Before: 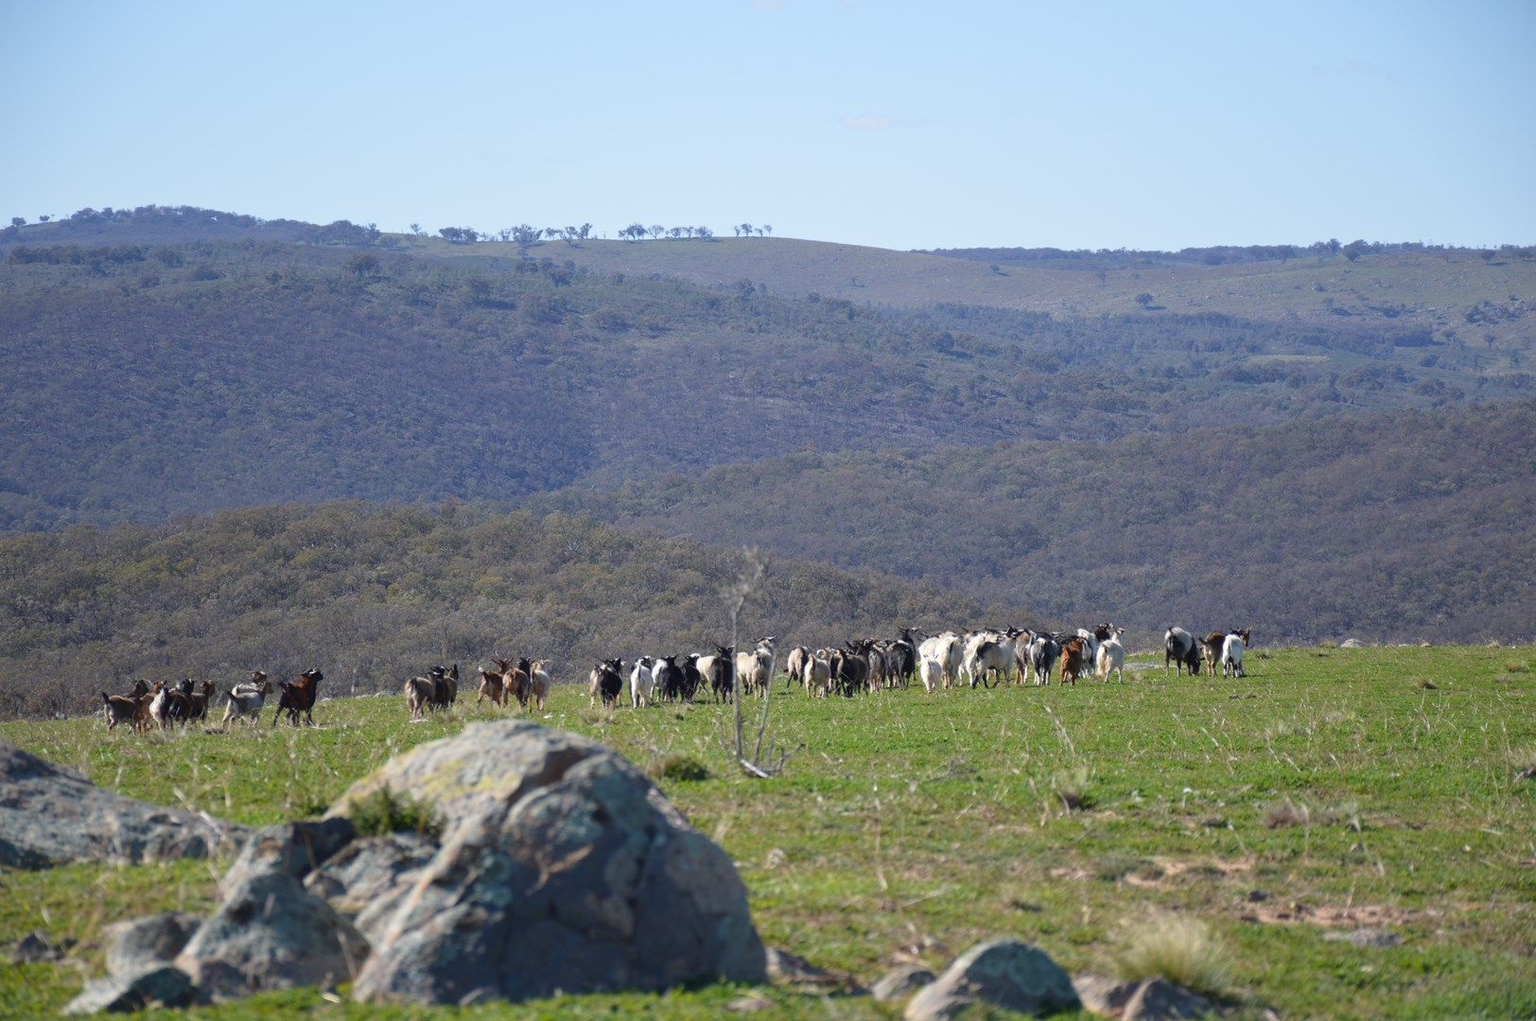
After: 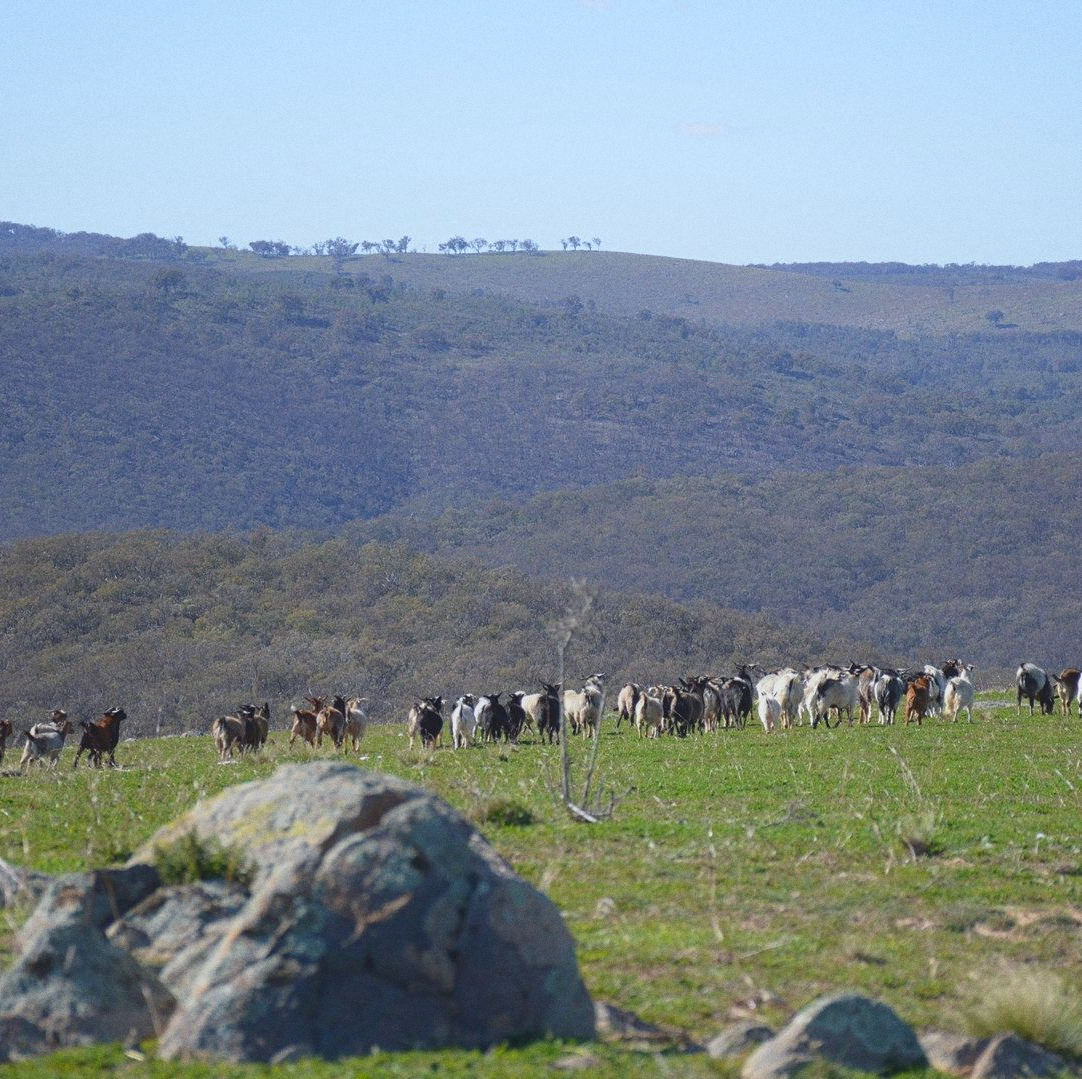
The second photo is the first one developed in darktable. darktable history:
crop and rotate: left 13.342%, right 19.991%
contrast equalizer: y [[0.439, 0.44, 0.442, 0.457, 0.493, 0.498], [0.5 ×6], [0.5 ×6], [0 ×6], [0 ×6]], mix 0.76
white balance: red 0.982, blue 1.018
grain: coarseness 0.47 ISO
